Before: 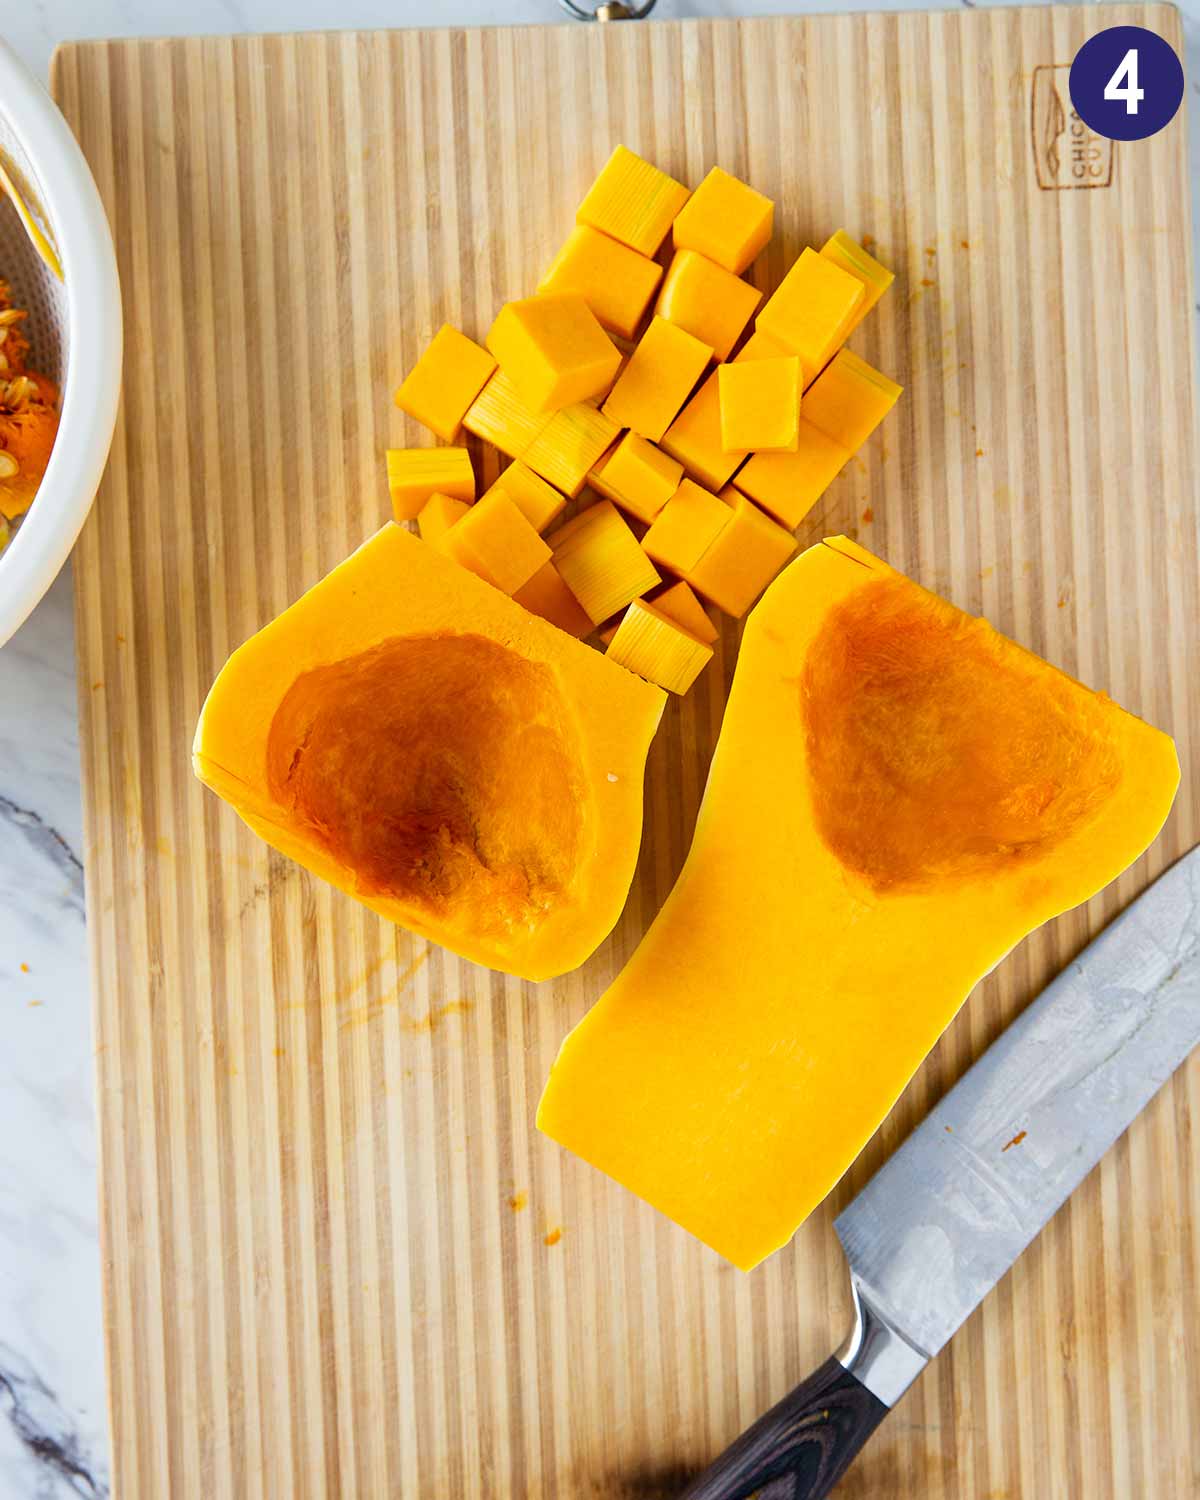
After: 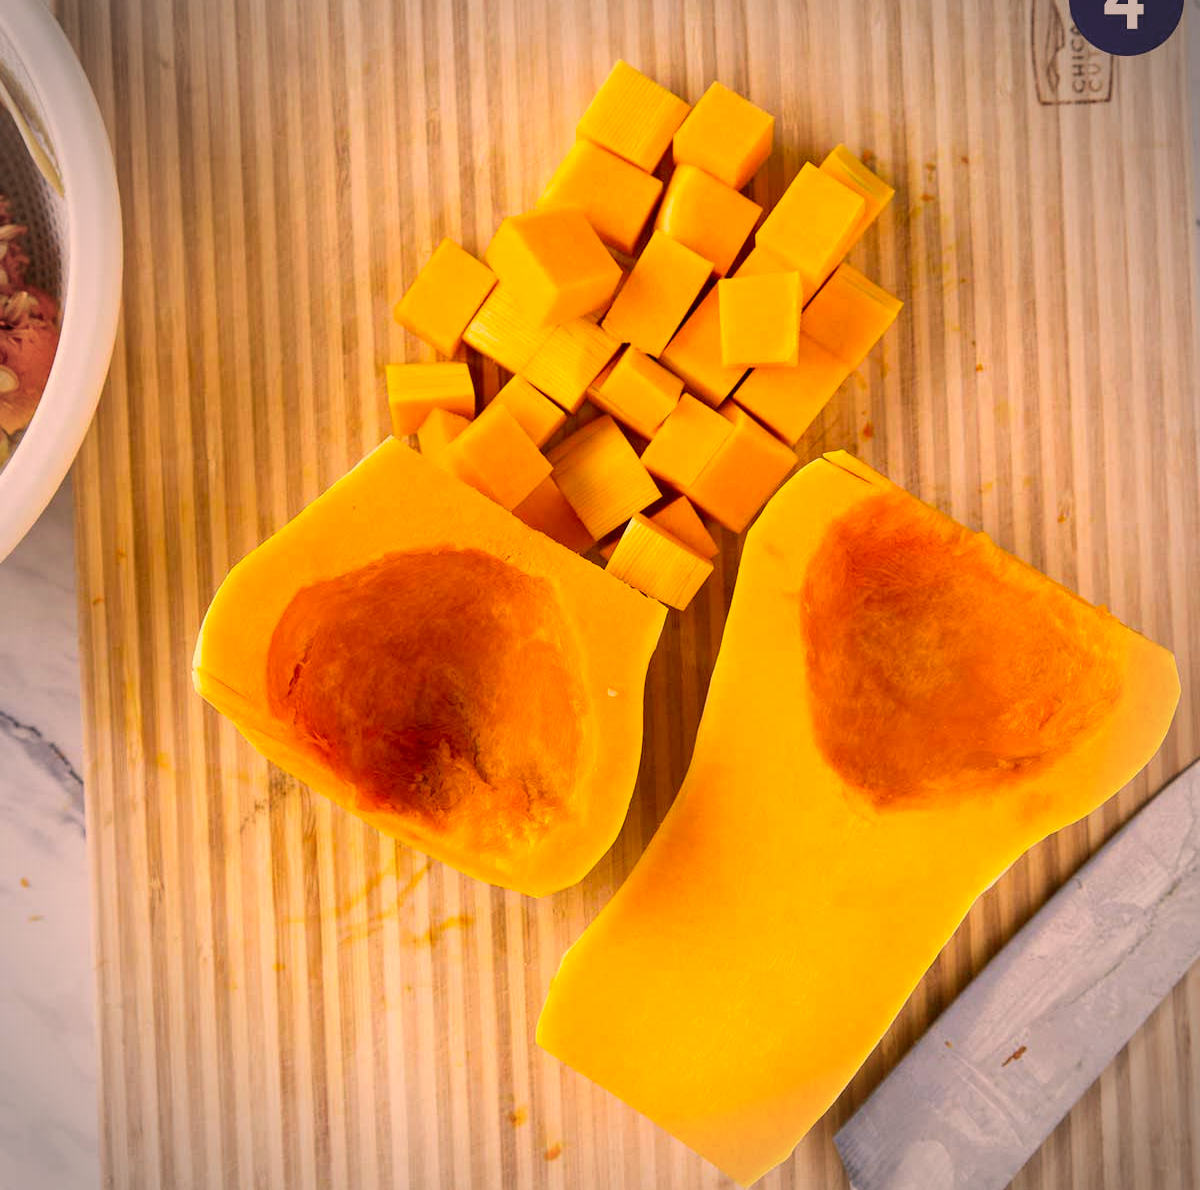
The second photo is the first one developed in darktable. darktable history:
vignetting: on, module defaults
crop and rotate: top 5.667%, bottom 14.937%
color correction: highlights a* 21.88, highlights b* 22.25
